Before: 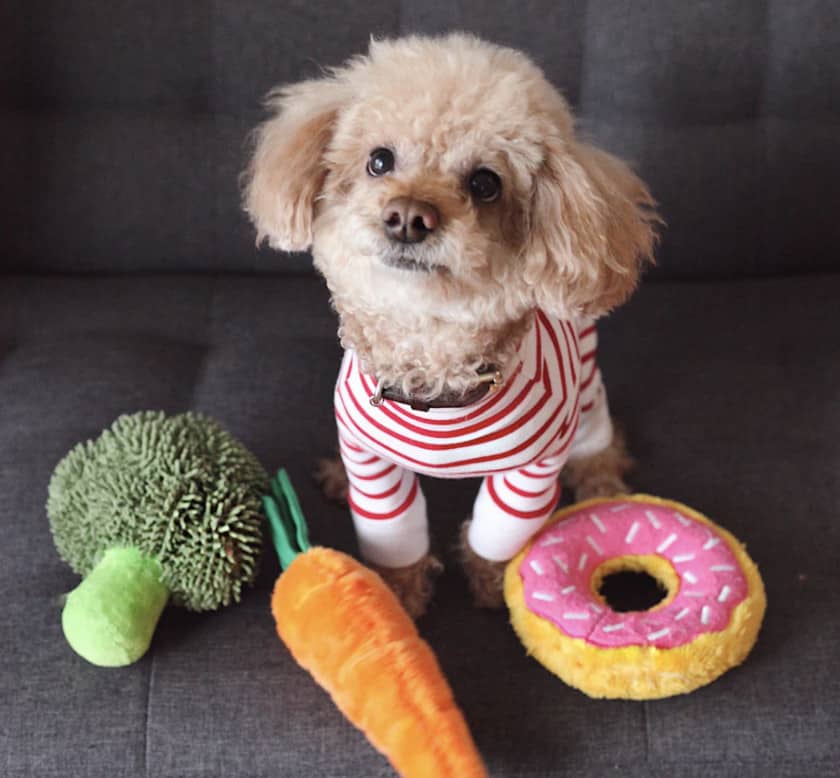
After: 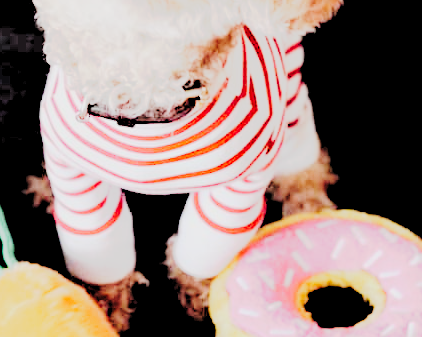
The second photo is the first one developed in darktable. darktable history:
crop: left 35.03%, top 36.625%, right 14.663%, bottom 20.057%
rgb levels: levels [[0.027, 0.429, 0.996], [0, 0.5, 1], [0, 0.5, 1]]
base curve: curves: ch0 [(0, 0) (0.088, 0.125) (0.176, 0.251) (0.354, 0.501) (0.613, 0.749) (1, 0.877)], preserve colors none
tone curve: curves: ch0 [(0, 0) (0.003, 0.001) (0.011, 0.005) (0.025, 0.009) (0.044, 0.014) (0.069, 0.019) (0.1, 0.028) (0.136, 0.039) (0.177, 0.073) (0.224, 0.134) (0.277, 0.218) (0.335, 0.343) (0.399, 0.488) (0.468, 0.608) (0.543, 0.699) (0.623, 0.773) (0.709, 0.819) (0.801, 0.852) (0.898, 0.874) (1, 1)], preserve colors none
